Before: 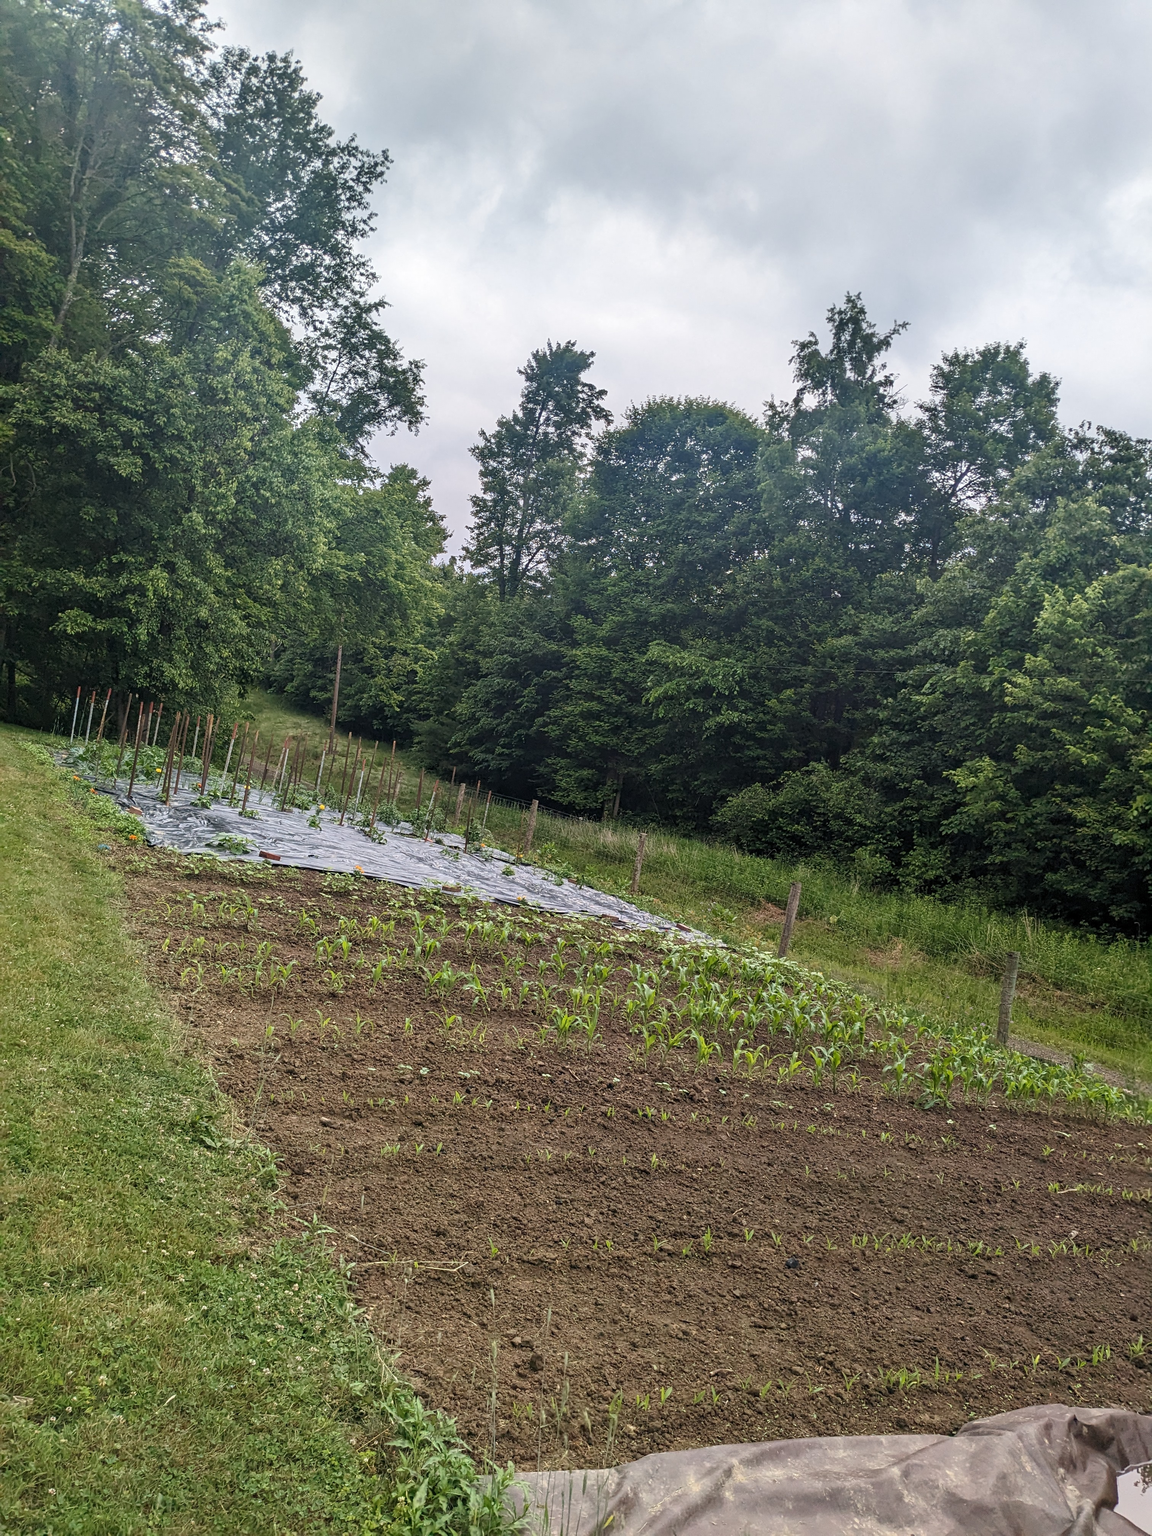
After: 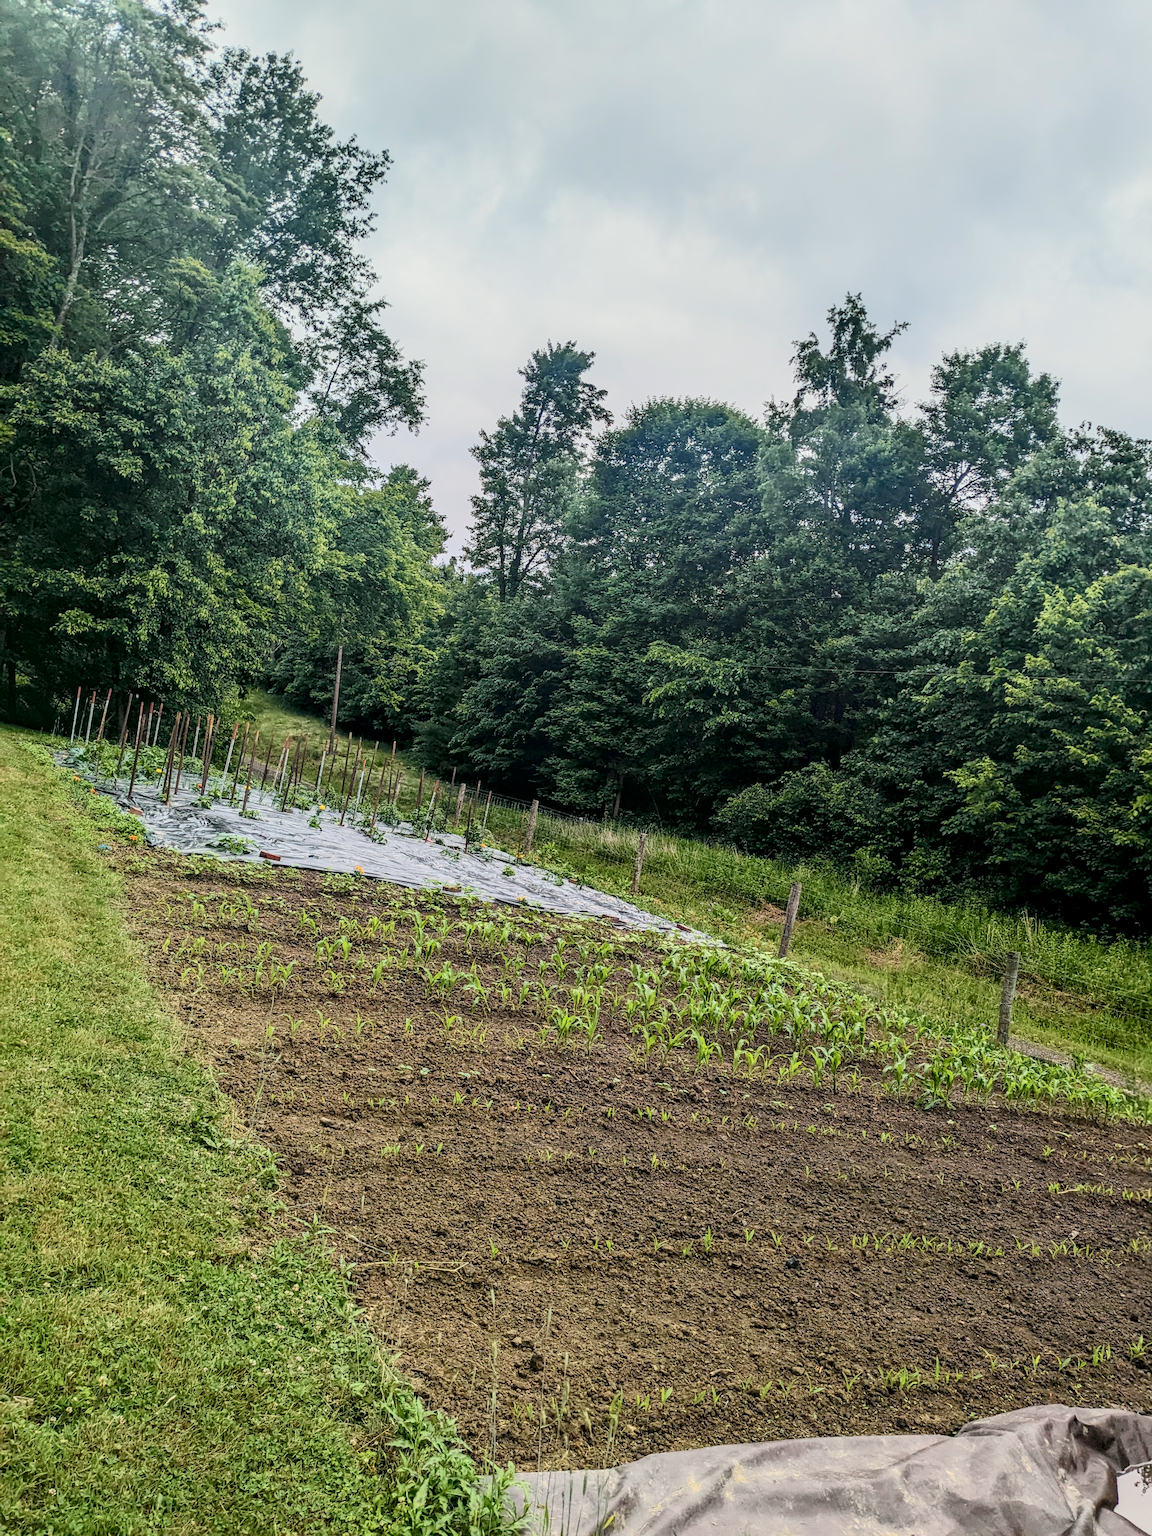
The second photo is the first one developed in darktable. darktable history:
tone curve: curves: ch0 [(0, 0.017) (0.091, 0.04) (0.296, 0.276) (0.439, 0.482) (0.64, 0.729) (0.785, 0.817) (0.995, 0.917)]; ch1 [(0, 0) (0.384, 0.365) (0.463, 0.447) (0.486, 0.474) (0.503, 0.497) (0.526, 0.52) (0.555, 0.564) (0.578, 0.589) (0.638, 0.66) (0.766, 0.773) (1, 1)]; ch2 [(0, 0) (0.374, 0.344) (0.446, 0.443) (0.501, 0.509) (0.528, 0.522) (0.569, 0.593) (0.61, 0.646) (0.666, 0.688) (1, 1)], color space Lab, independent channels, preserve colors none
local contrast: detail 130%
exposure: compensate highlight preservation false
